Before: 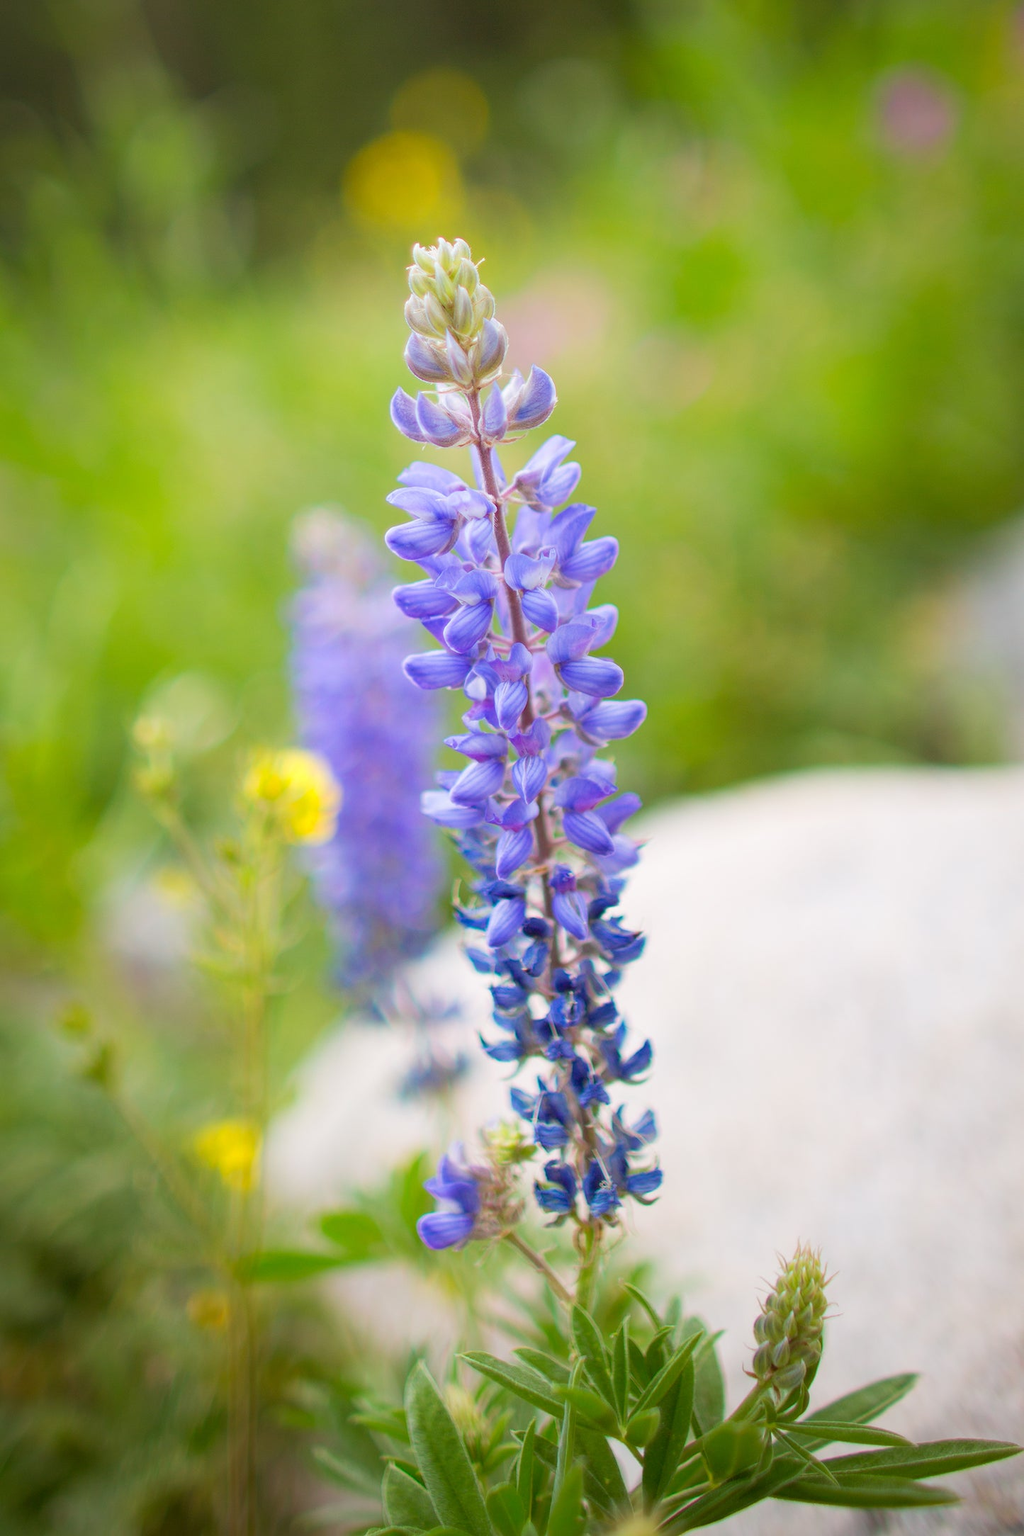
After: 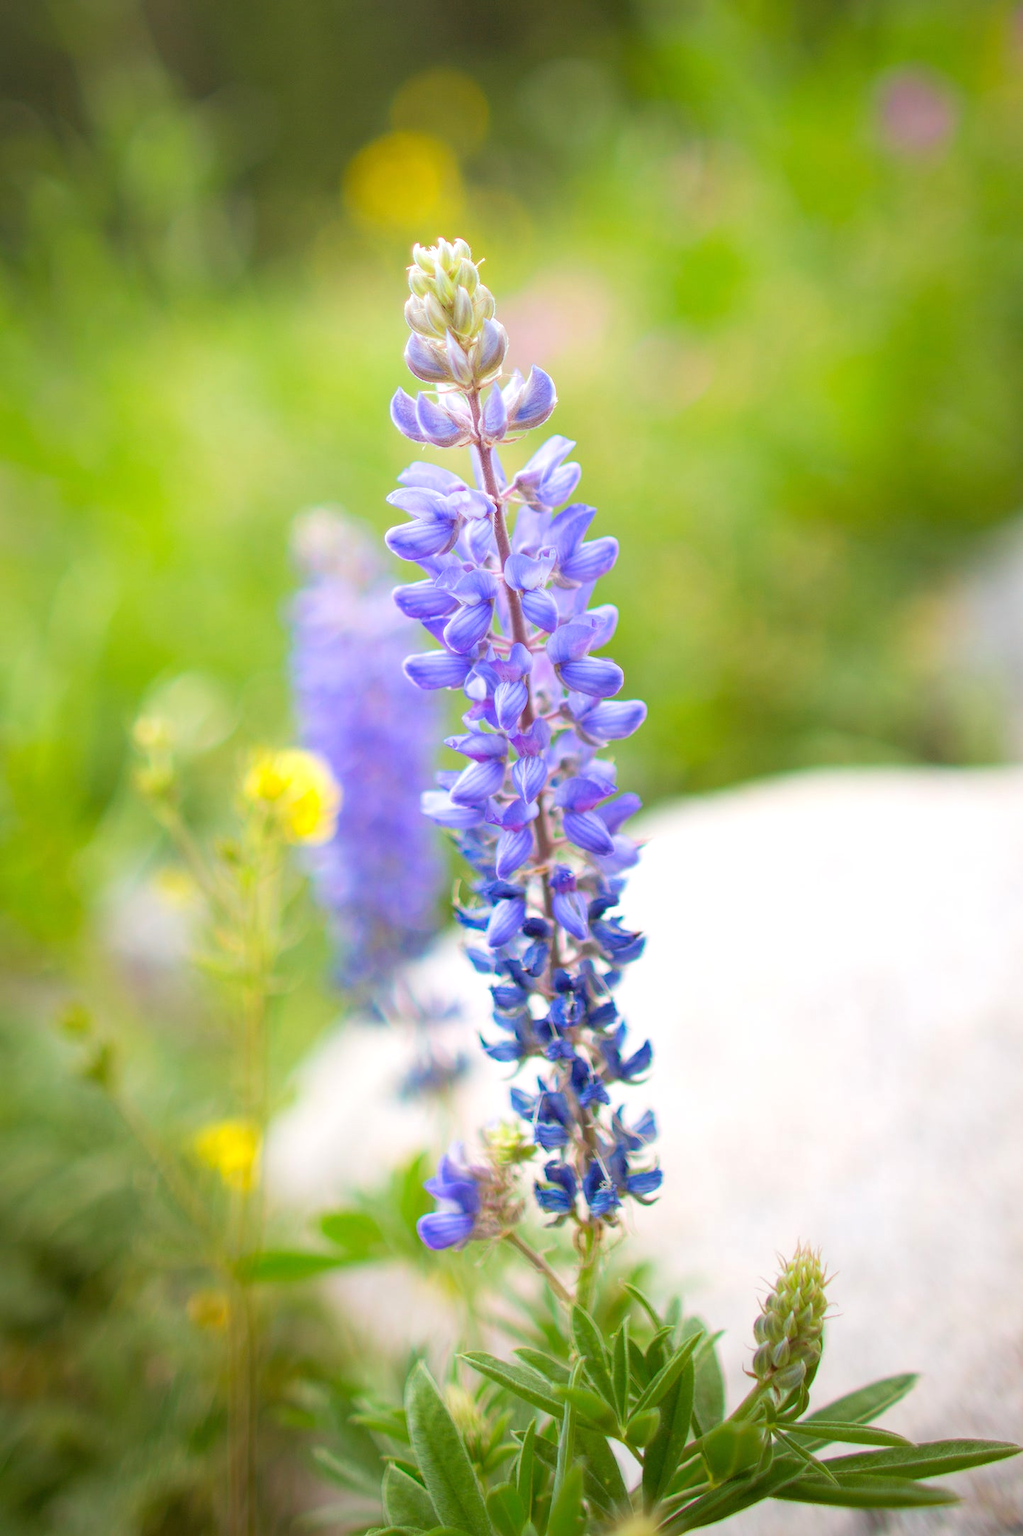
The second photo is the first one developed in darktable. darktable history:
shadows and highlights: shadows 30.86, highlights 0, soften with gaussian
exposure: exposure 0.3 EV, compensate highlight preservation false
